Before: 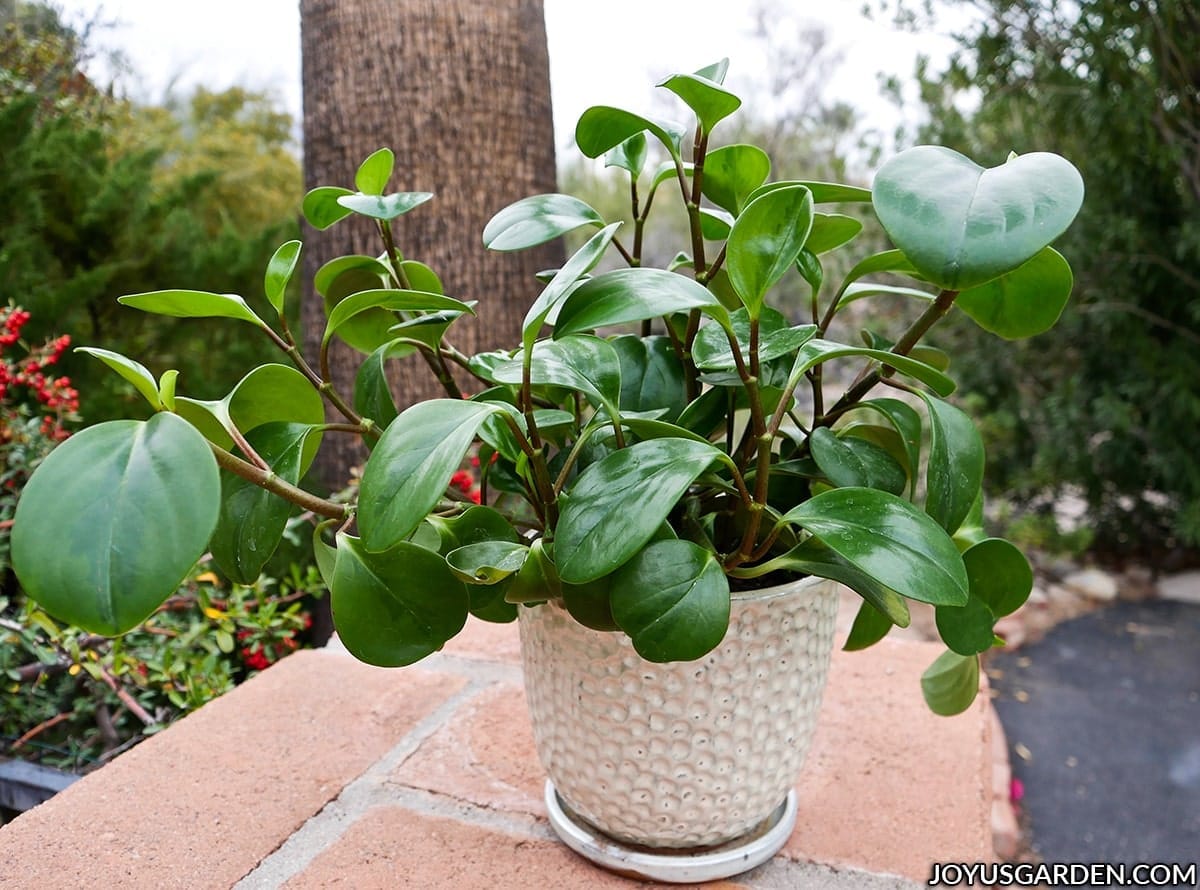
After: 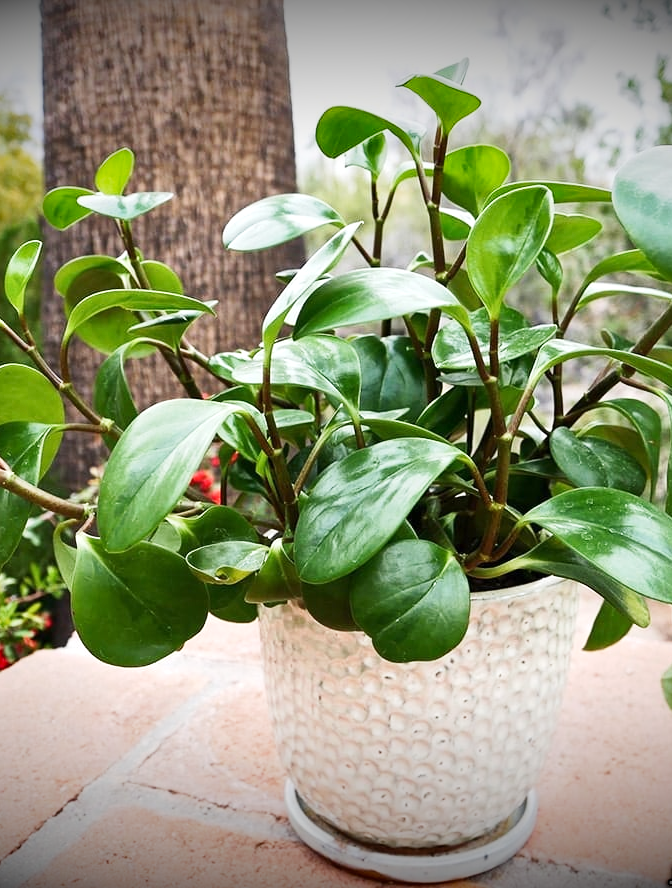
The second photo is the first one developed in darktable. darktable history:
tone equalizer: -8 EV -0.417 EV, -7 EV -0.389 EV, -6 EV -0.333 EV, -5 EV -0.222 EV, -3 EV 0.222 EV, -2 EV 0.333 EV, -1 EV 0.389 EV, +0 EV 0.417 EV, edges refinement/feathering 500, mask exposure compensation -1.57 EV, preserve details no
crop: left 21.674%, right 22.086%
vignetting: fall-off start 98.29%, fall-off radius 100%, brightness -1, saturation 0.5, width/height ratio 1.428
base curve: curves: ch0 [(0, 0) (0.204, 0.334) (0.55, 0.733) (1, 1)], preserve colors none
